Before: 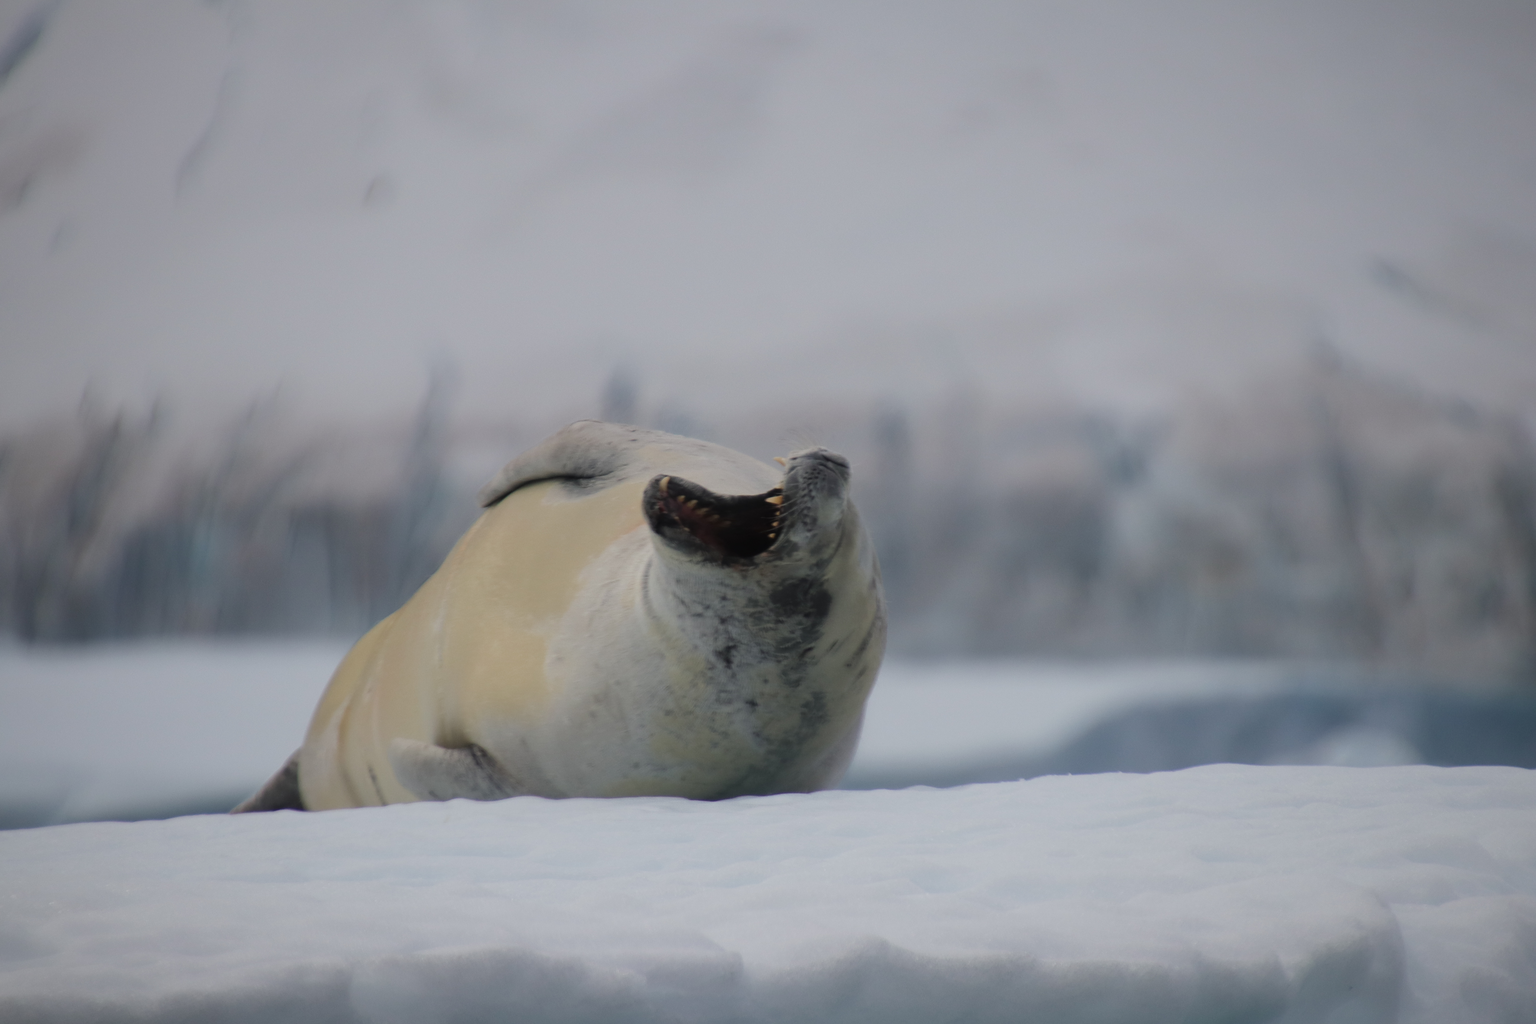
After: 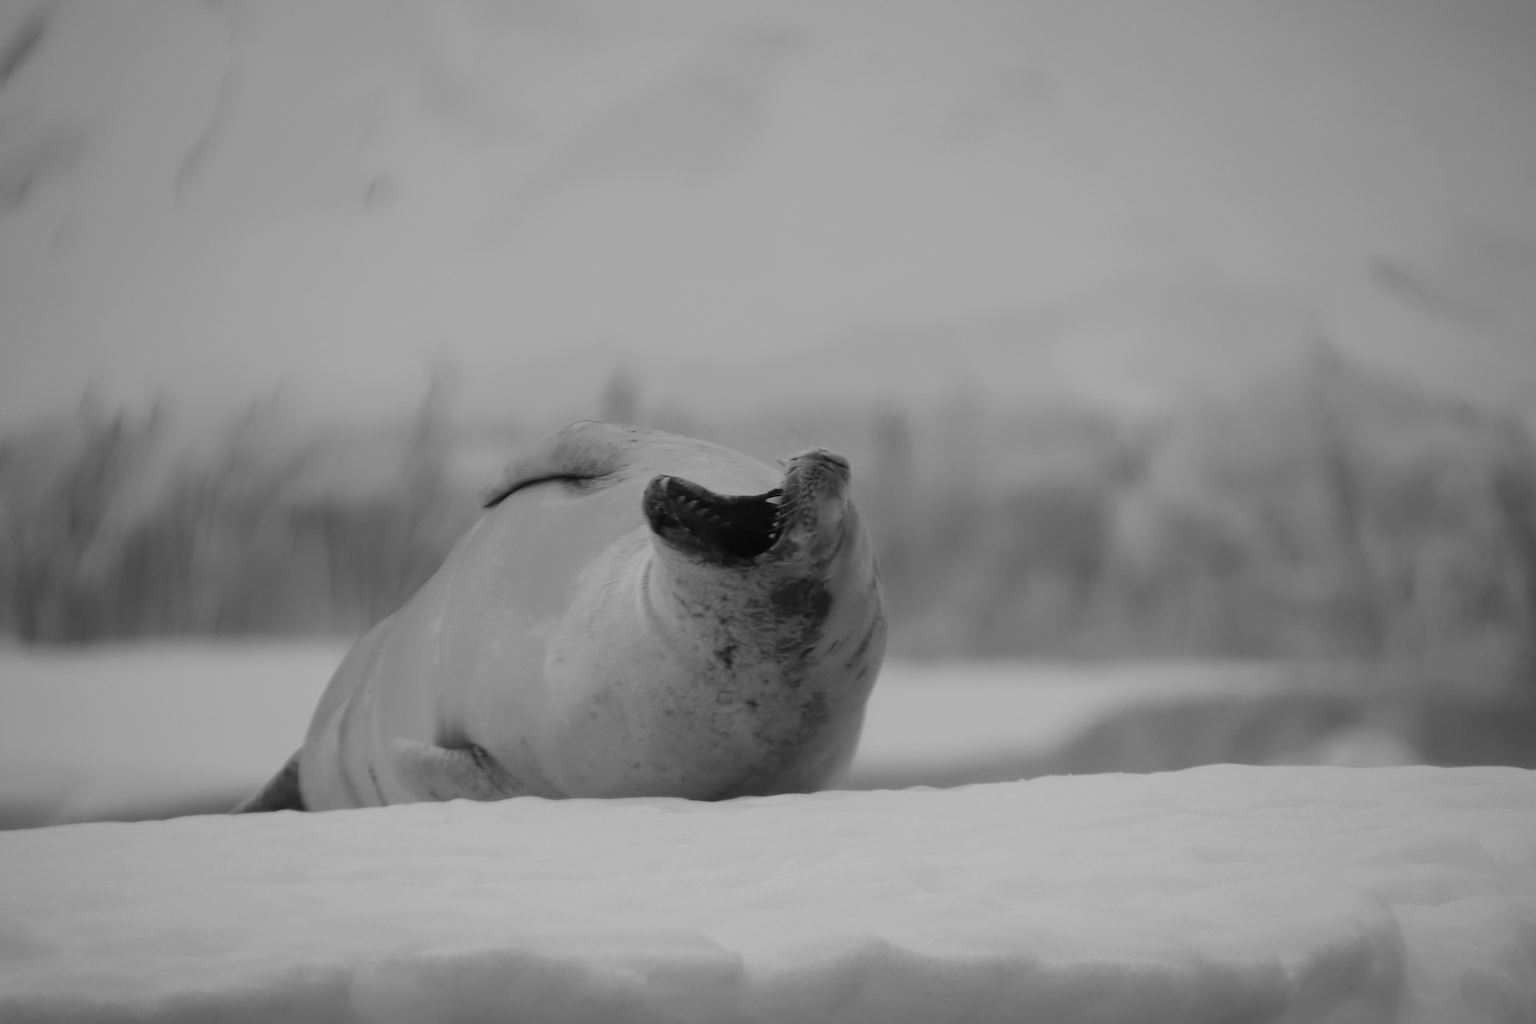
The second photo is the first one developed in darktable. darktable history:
color calibration: output gray [0.18, 0.41, 0.41, 0], gray › normalize channels true, illuminant same as pipeline (D50), adaptation XYZ, x 0.346, y 0.359, gamut compression 0
sharpen: on, module defaults
